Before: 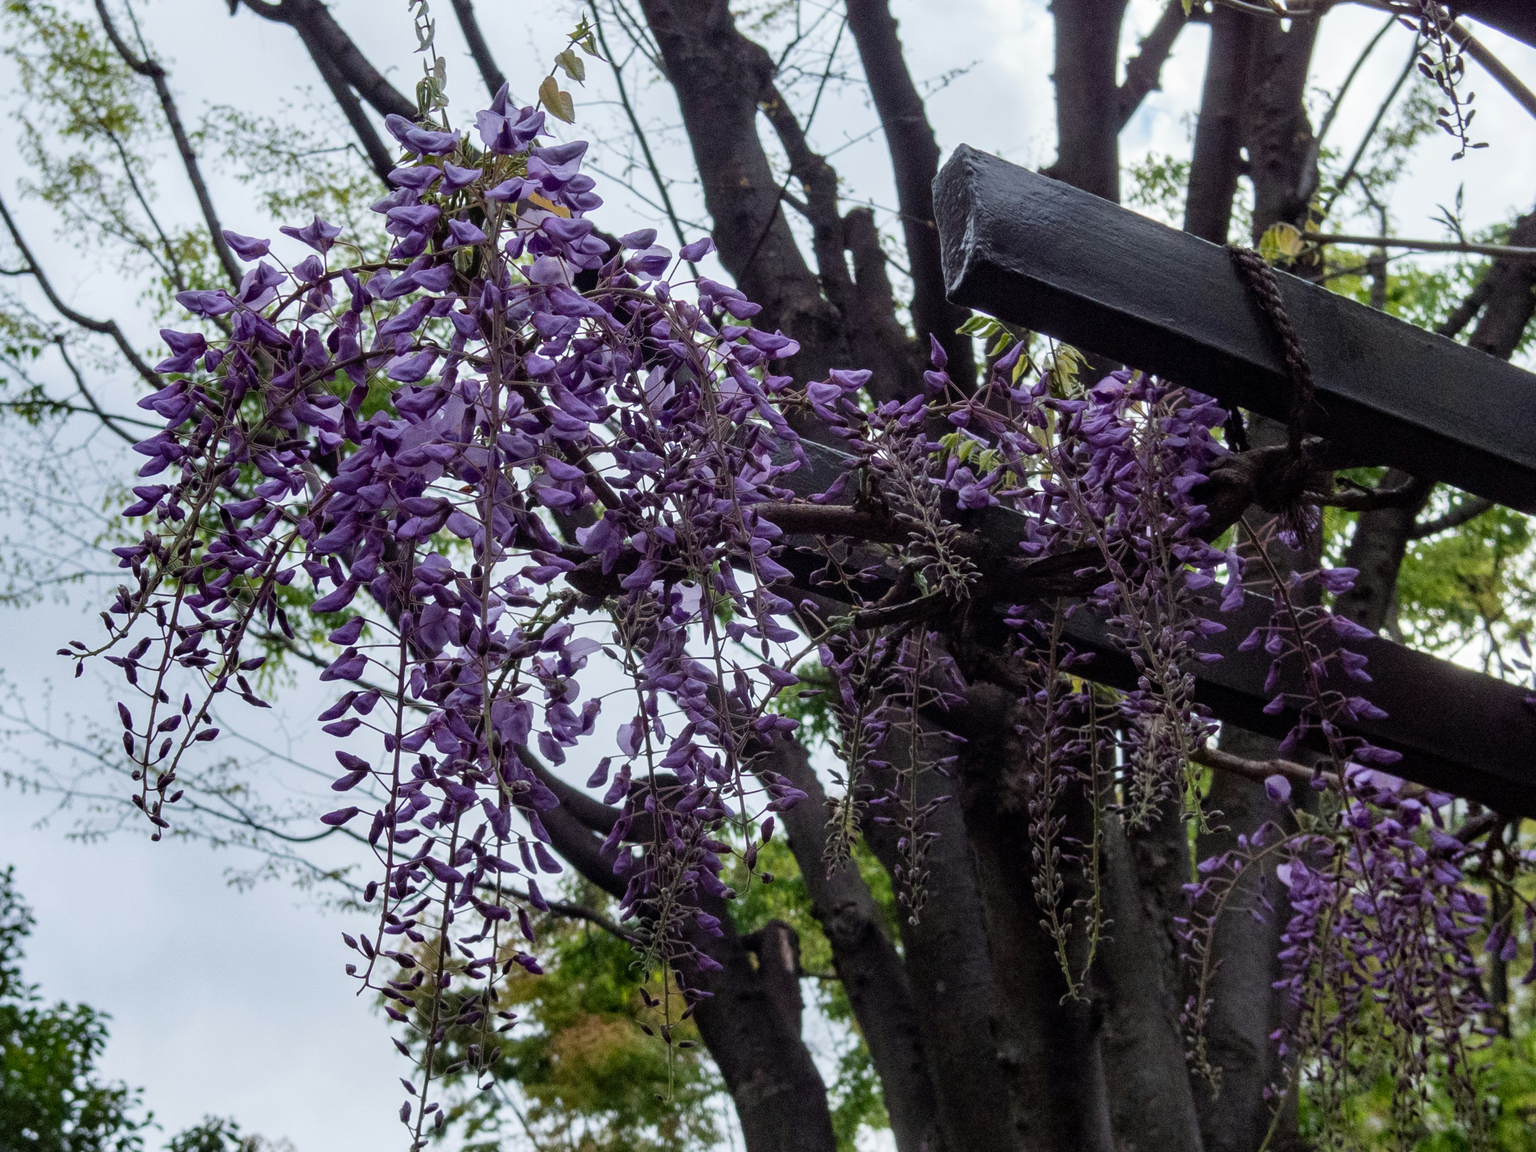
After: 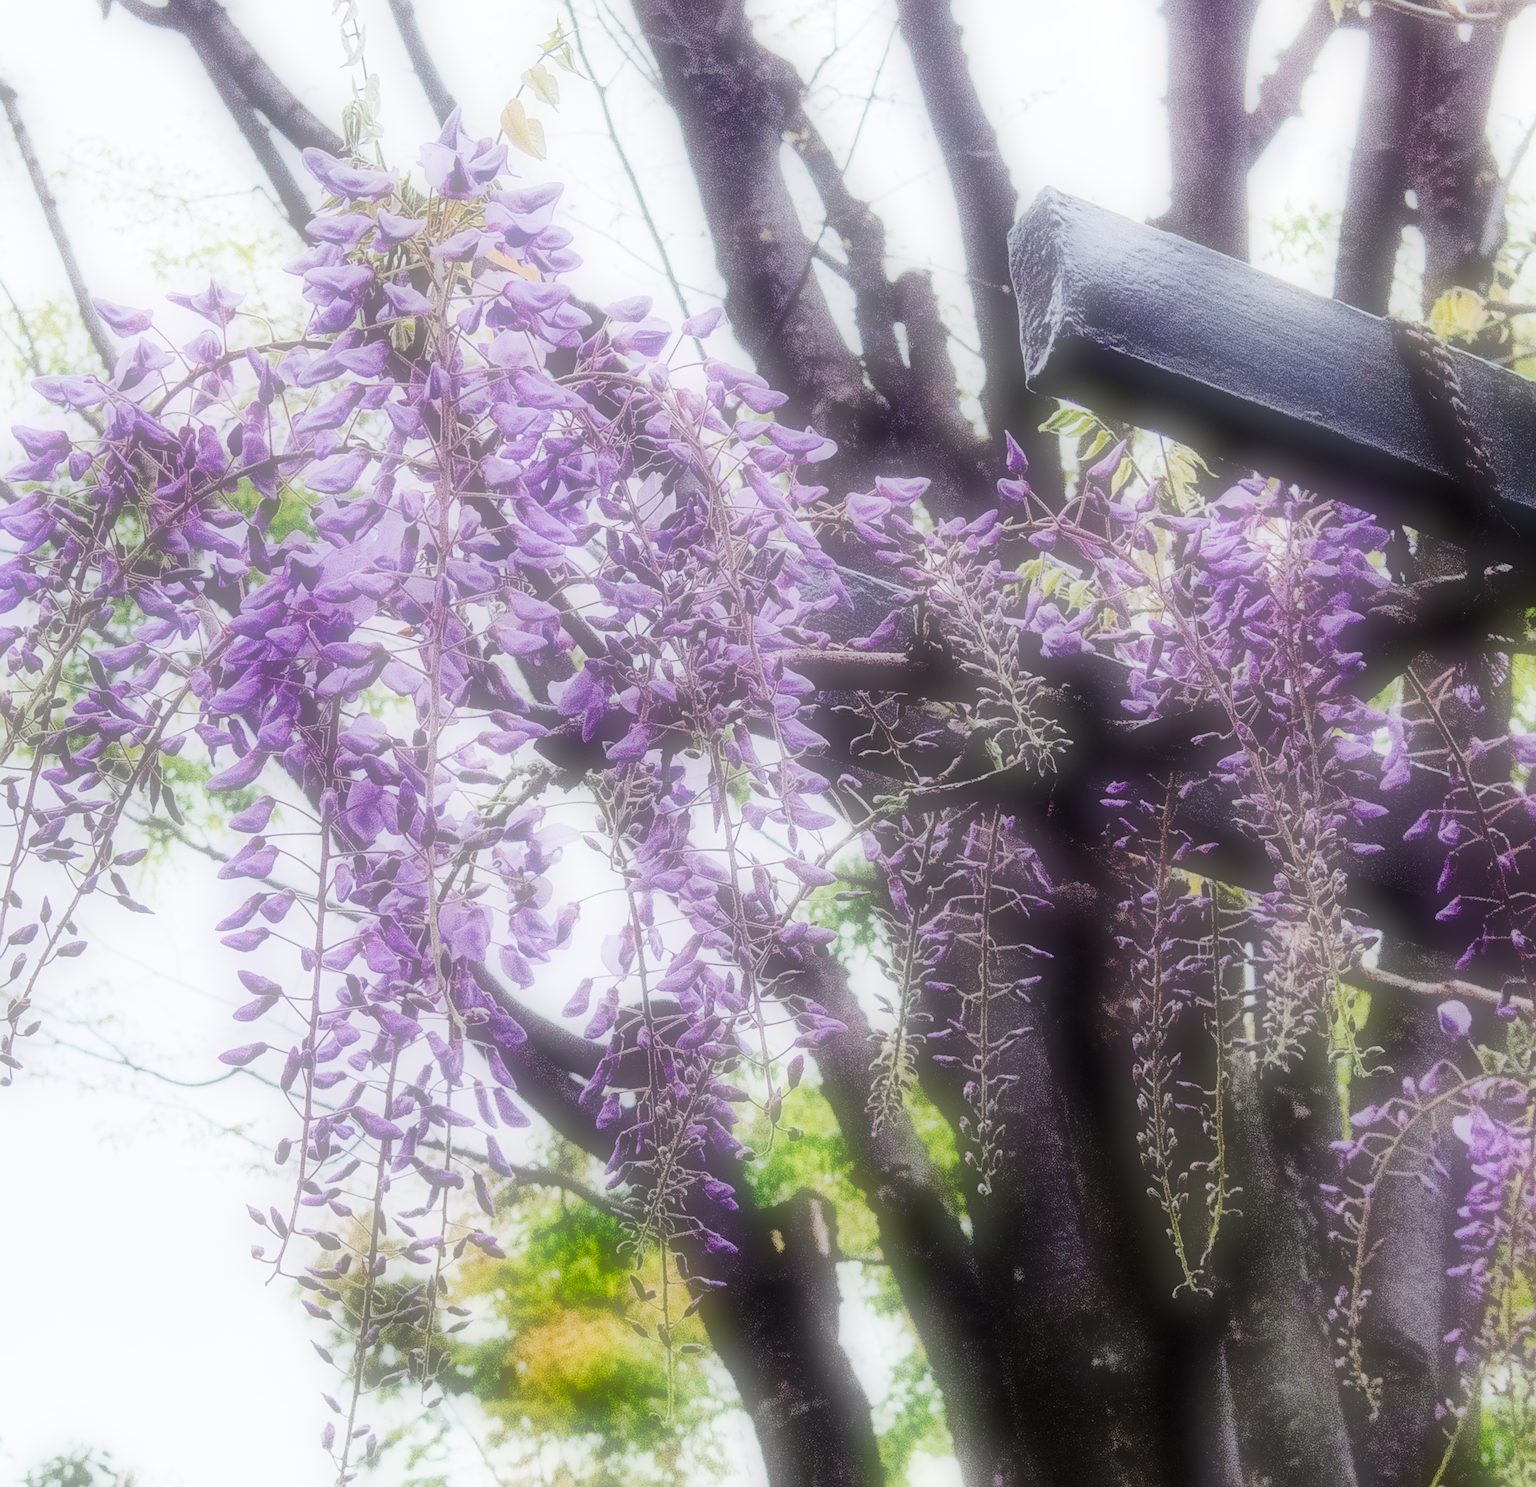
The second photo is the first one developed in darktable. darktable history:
soften: on, module defaults
crop: left 9.88%, right 12.664%
exposure: black level correction 0.001, exposure 1.719 EV, compensate exposure bias true, compensate highlight preservation false
tone curve: curves: ch0 [(0, 0) (0.003, 0.003) (0.011, 0.009) (0.025, 0.018) (0.044, 0.027) (0.069, 0.034) (0.1, 0.043) (0.136, 0.056) (0.177, 0.084) (0.224, 0.138) (0.277, 0.203) (0.335, 0.329) (0.399, 0.451) (0.468, 0.572) (0.543, 0.671) (0.623, 0.754) (0.709, 0.821) (0.801, 0.88) (0.898, 0.938) (1, 1)], preserve colors none
filmic rgb: black relative exposure -7.65 EV, white relative exposure 4.56 EV, hardness 3.61, contrast 1.05
sharpen: on, module defaults
